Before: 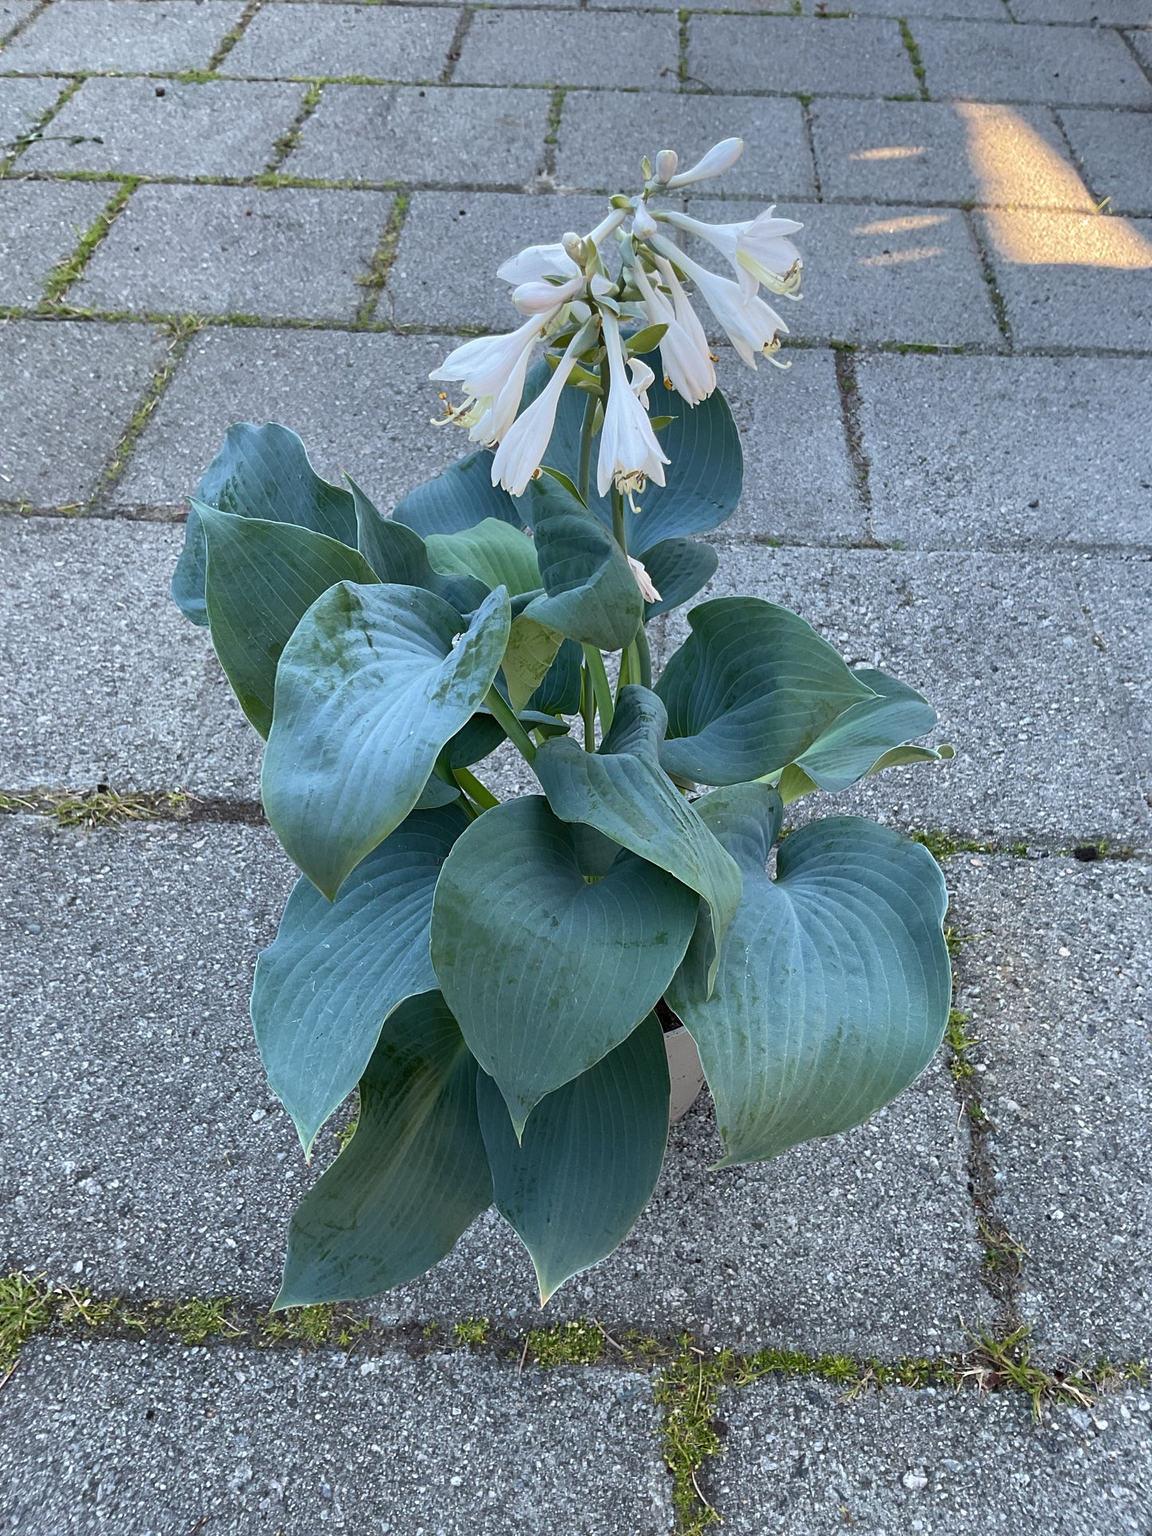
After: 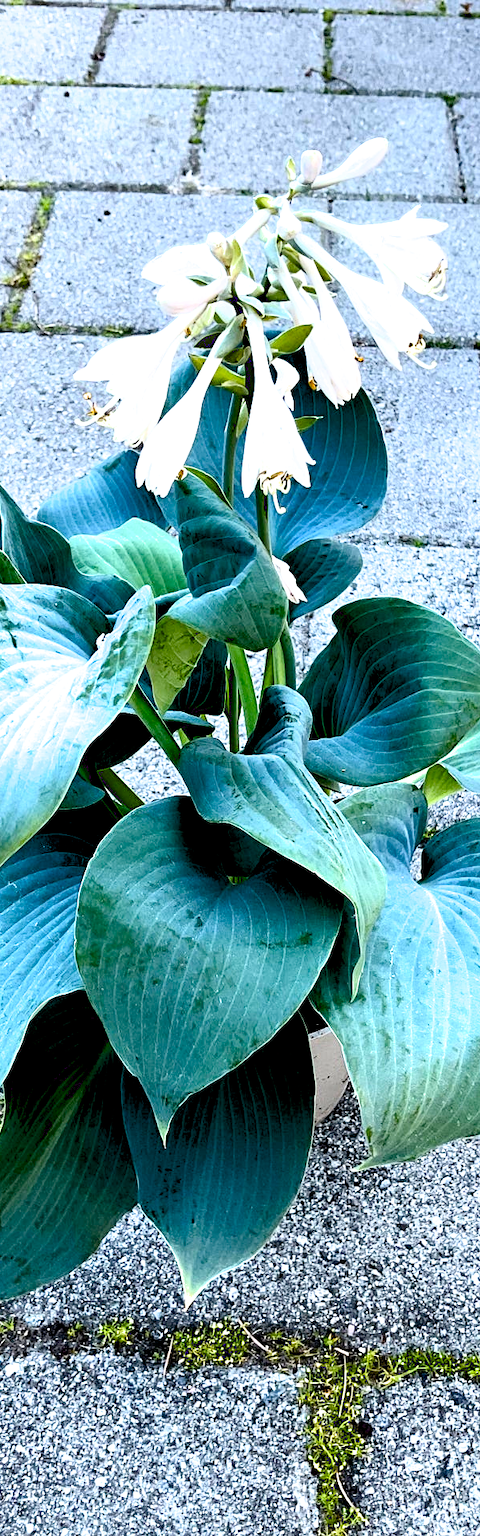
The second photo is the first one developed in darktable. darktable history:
crop: left 30.914%, right 27.371%
contrast brightness saturation: contrast 0.182, saturation 0.3
exposure: black level correction 0.035, exposure 0.907 EV, compensate highlight preservation false
filmic rgb: black relative exposure -8.01 EV, white relative exposure 2.33 EV, threshold 3.03 EV, hardness 6.61, color science v6 (2022), enable highlight reconstruction true
